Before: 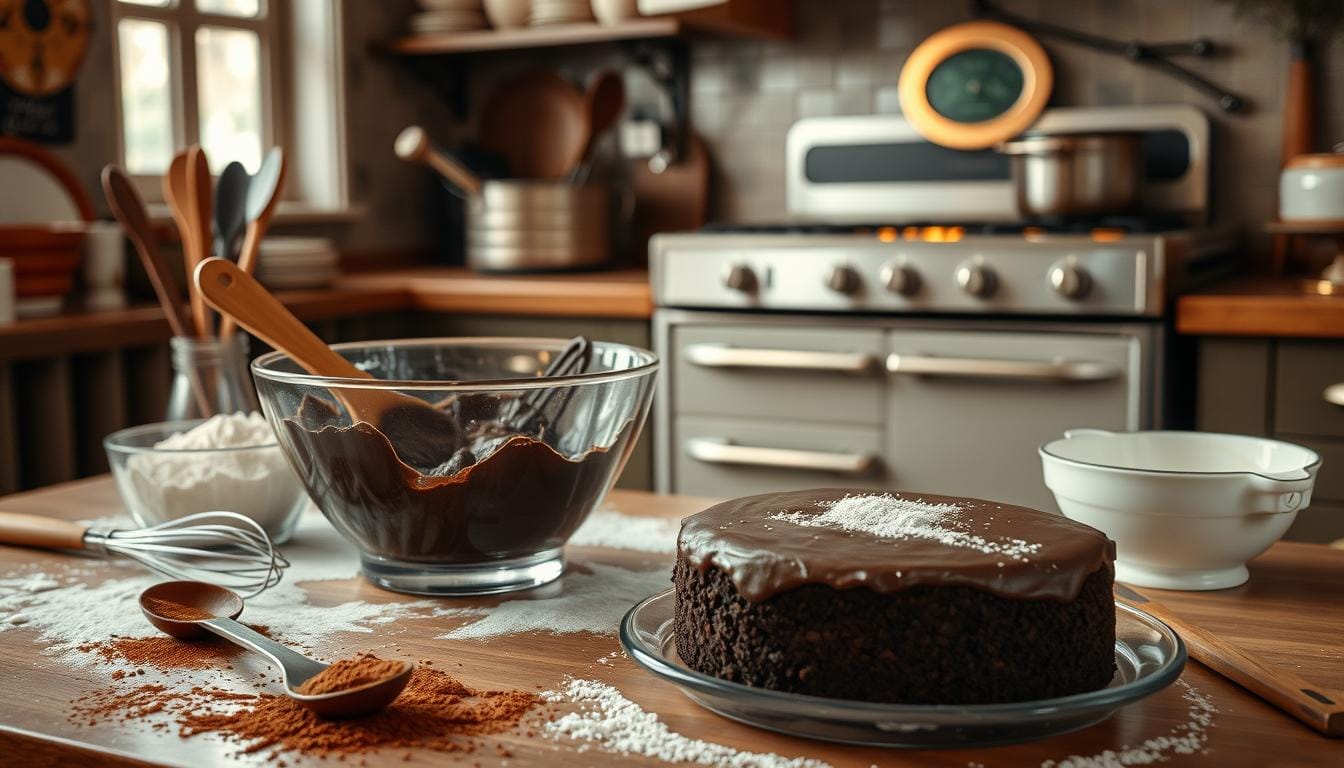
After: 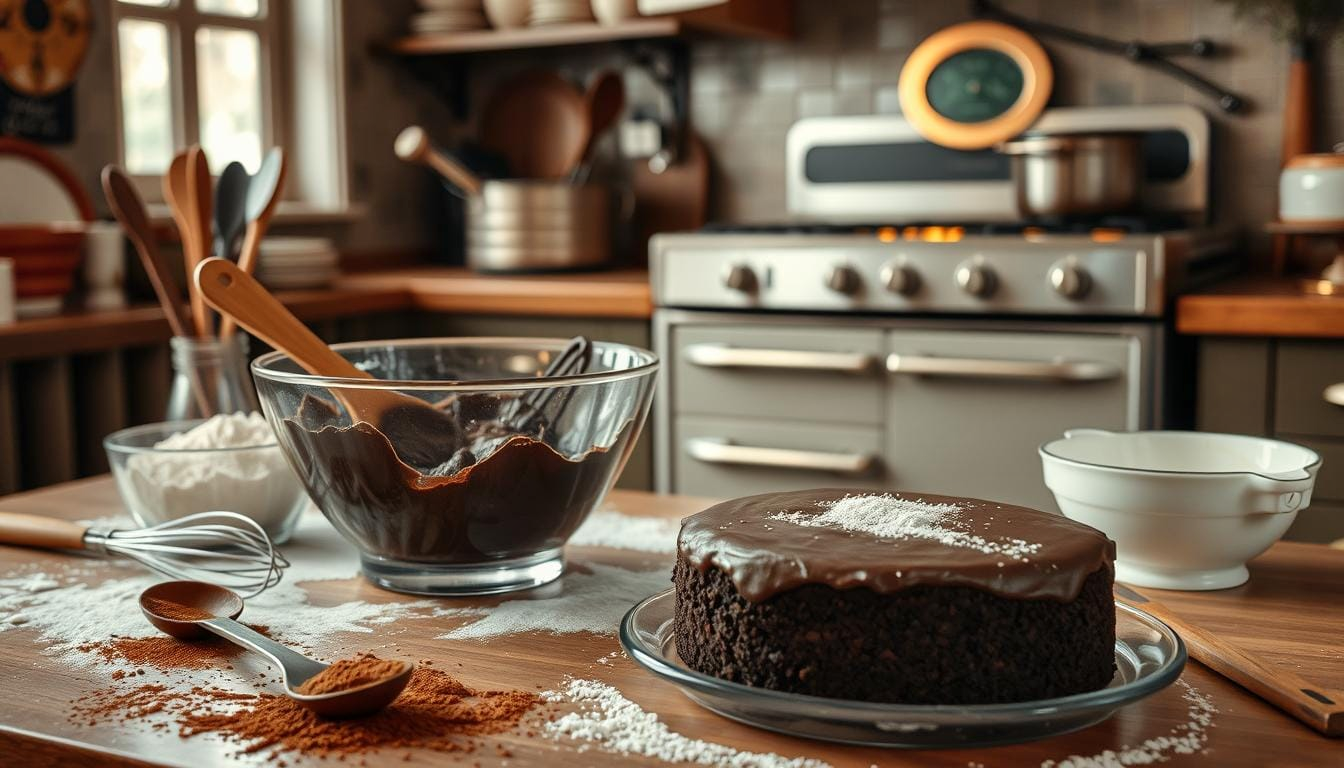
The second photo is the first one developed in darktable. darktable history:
local contrast: mode bilateral grid, contrast 15, coarseness 36, detail 105%, midtone range 0.2
shadows and highlights: low approximation 0.01, soften with gaussian
